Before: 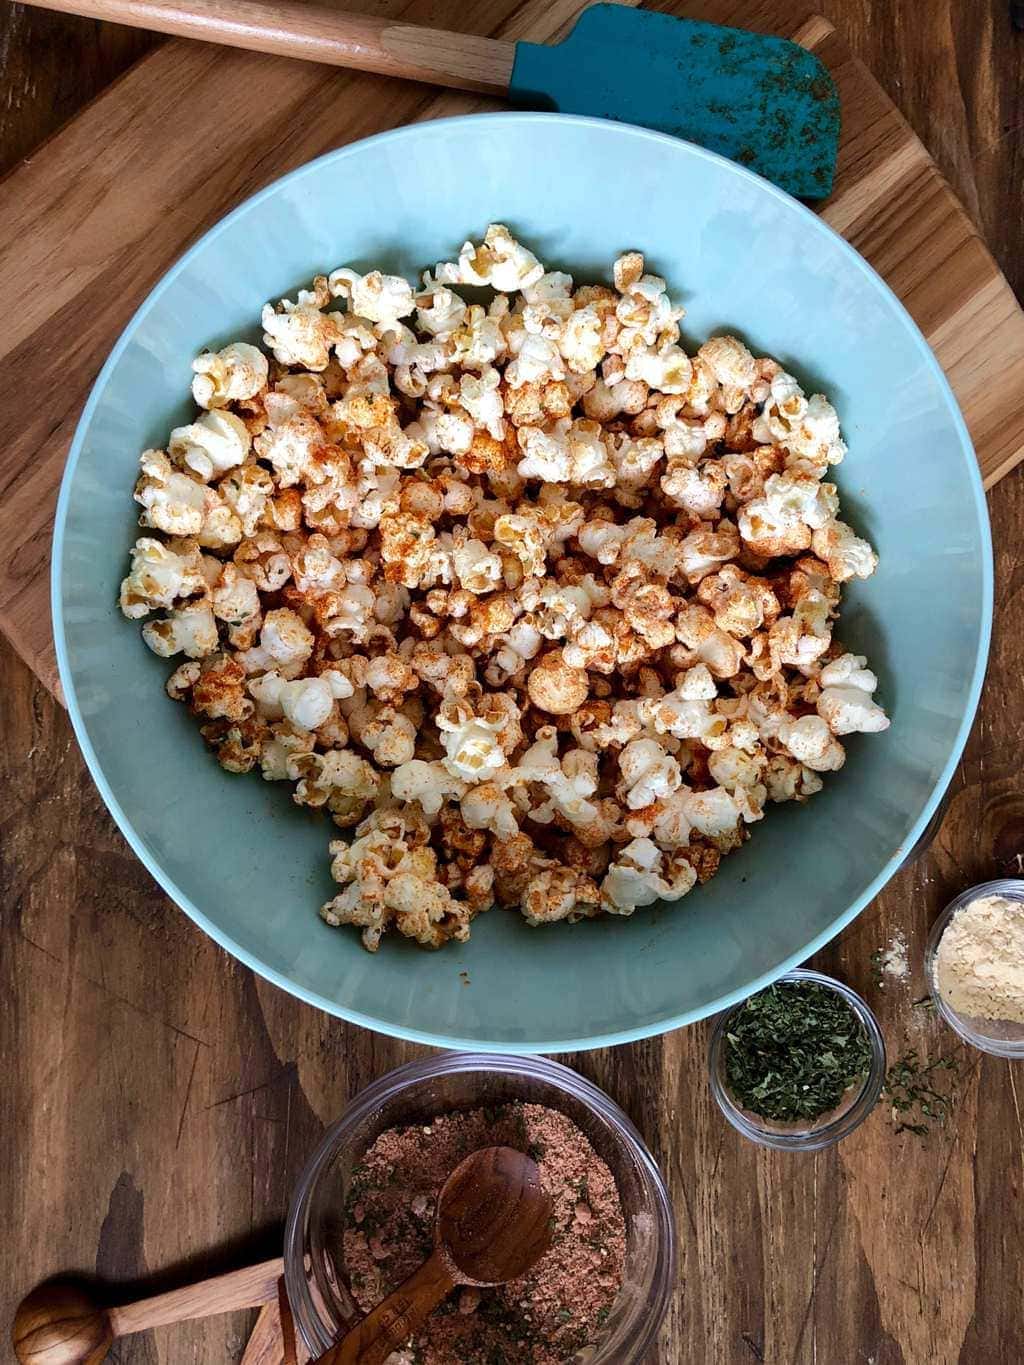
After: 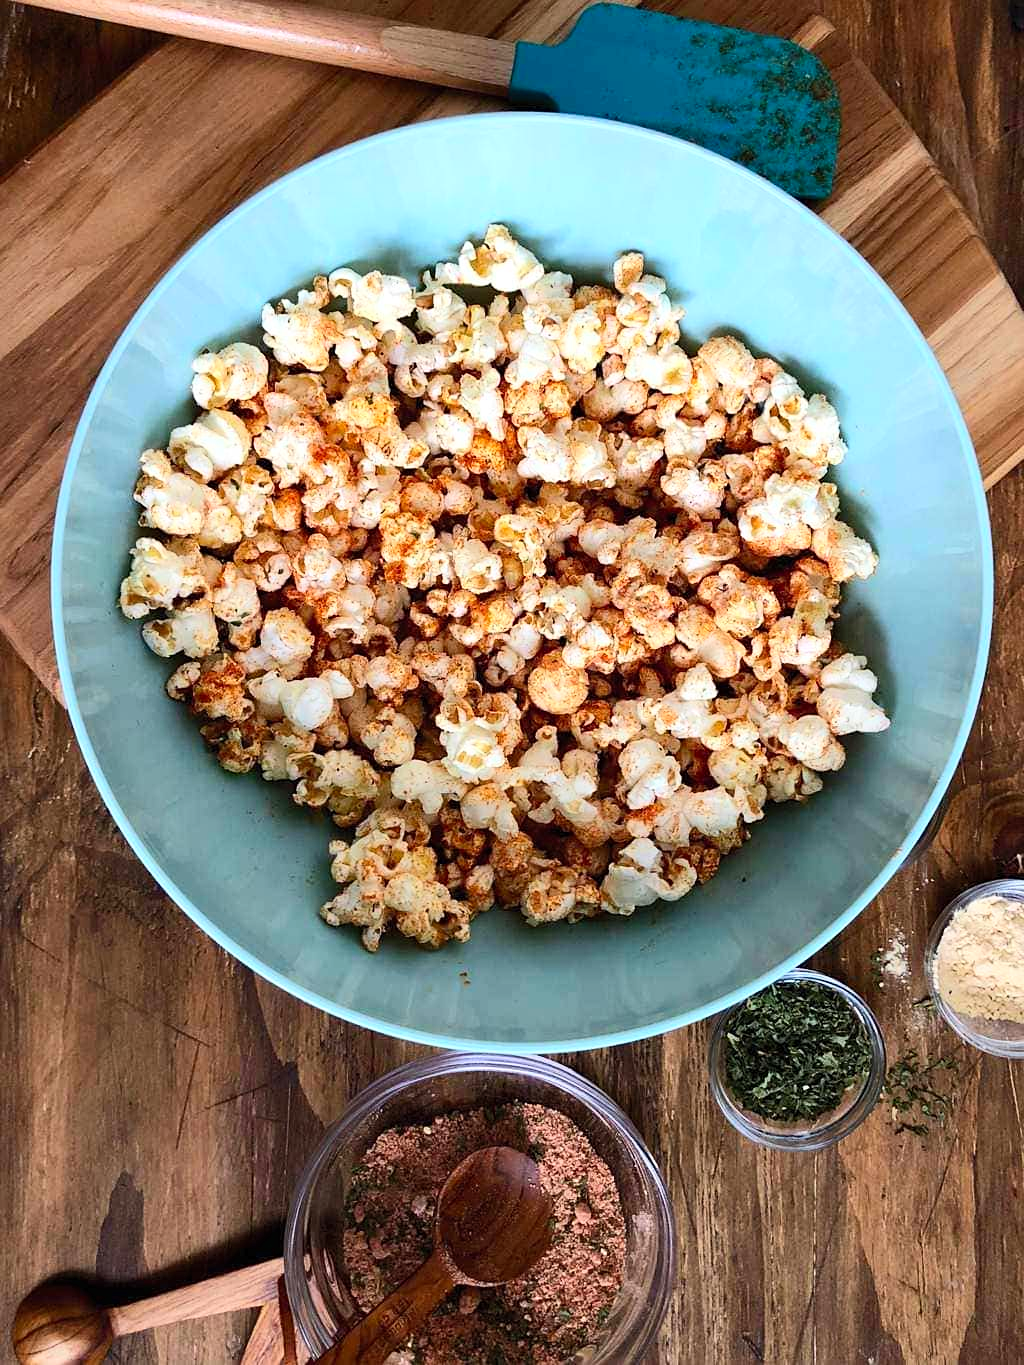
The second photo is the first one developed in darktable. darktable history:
exposure: compensate exposure bias true, compensate highlight preservation false
contrast brightness saturation: contrast 0.199, brightness 0.159, saturation 0.224
sharpen: amount 0.208
